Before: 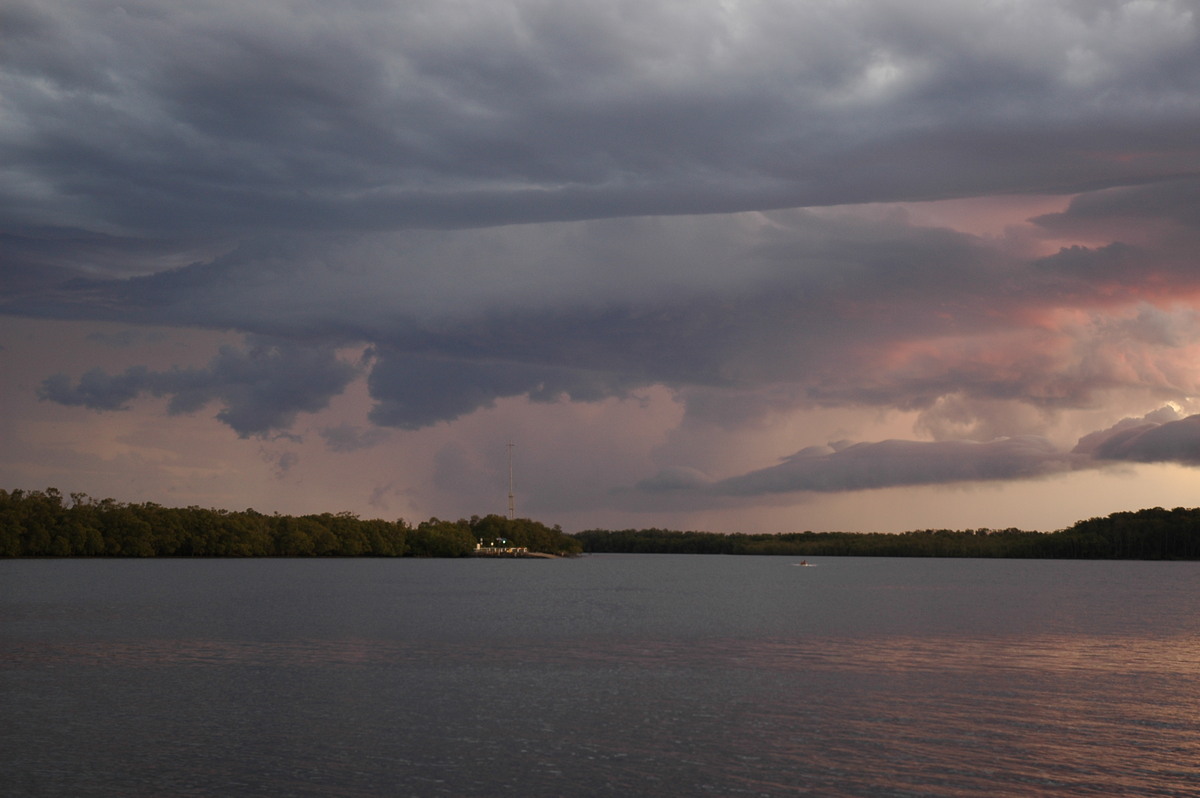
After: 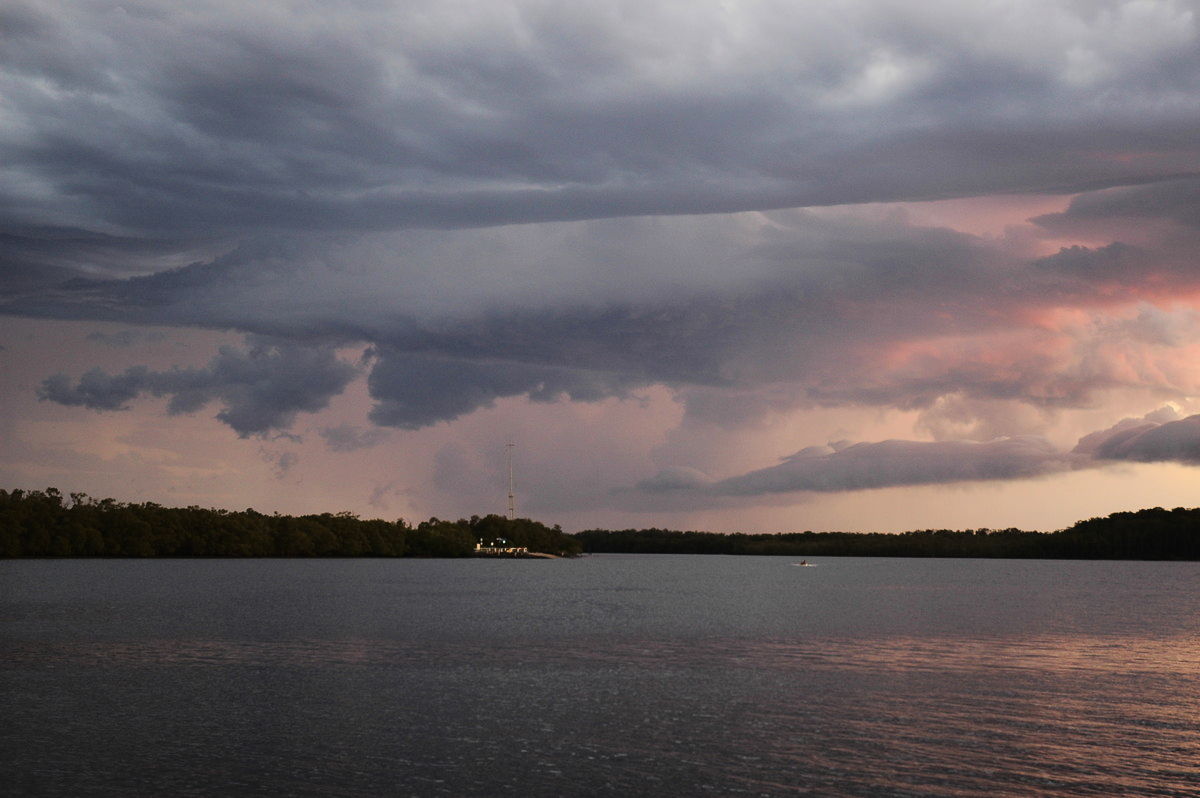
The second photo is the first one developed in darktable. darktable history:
tone curve: curves: ch0 [(0, 0.006) (0.184, 0.117) (0.405, 0.46) (0.456, 0.528) (0.634, 0.728) (0.877, 0.89) (0.984, 0.935)]; ch1 [(0, 0) (0.443, 0.43) (0.492, 0.489) (0.566, 0.579) (0.595, 0.625) (0.608, 0.667) (0.65, 0.729) (1, 1)]; ch2 [(0, 0) (0.33, 0.301) (0.421, 0.443) (0.447, 0.489) (0.495, 0.505) (0.537, 0.583) (0.586, 0.591) (0.663, 0.686) (1, 1)], color space Lab, linked channels, preserve colors none
